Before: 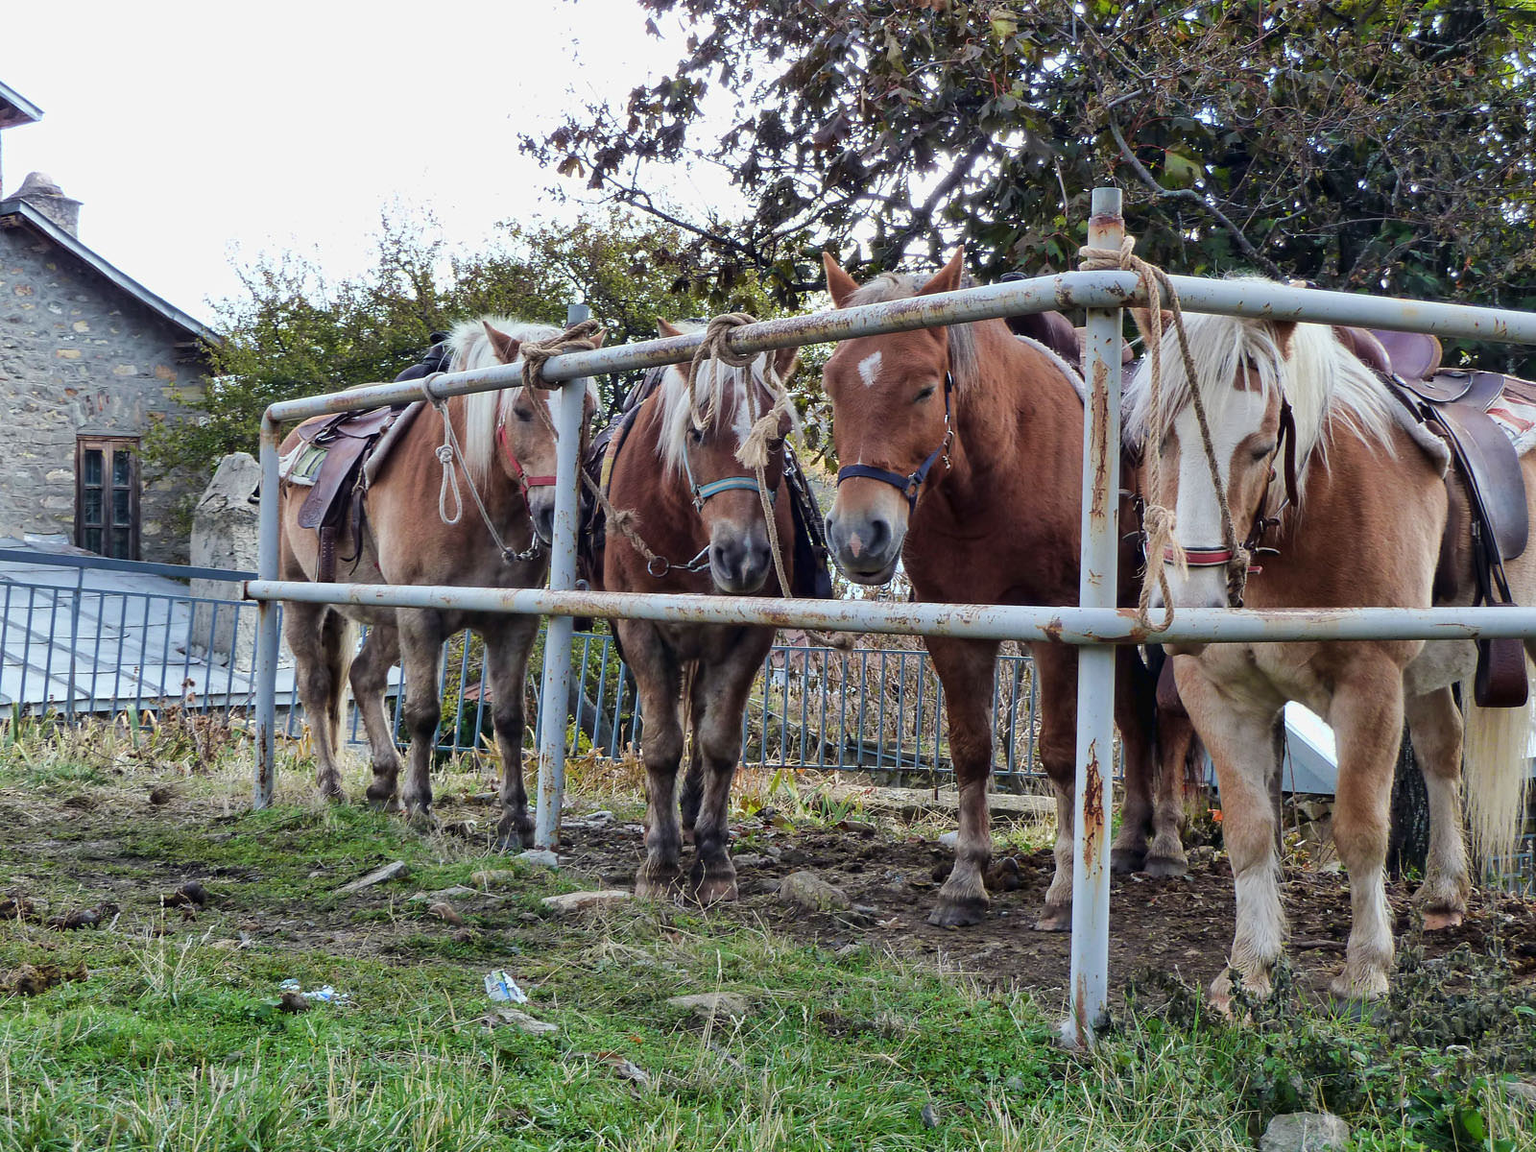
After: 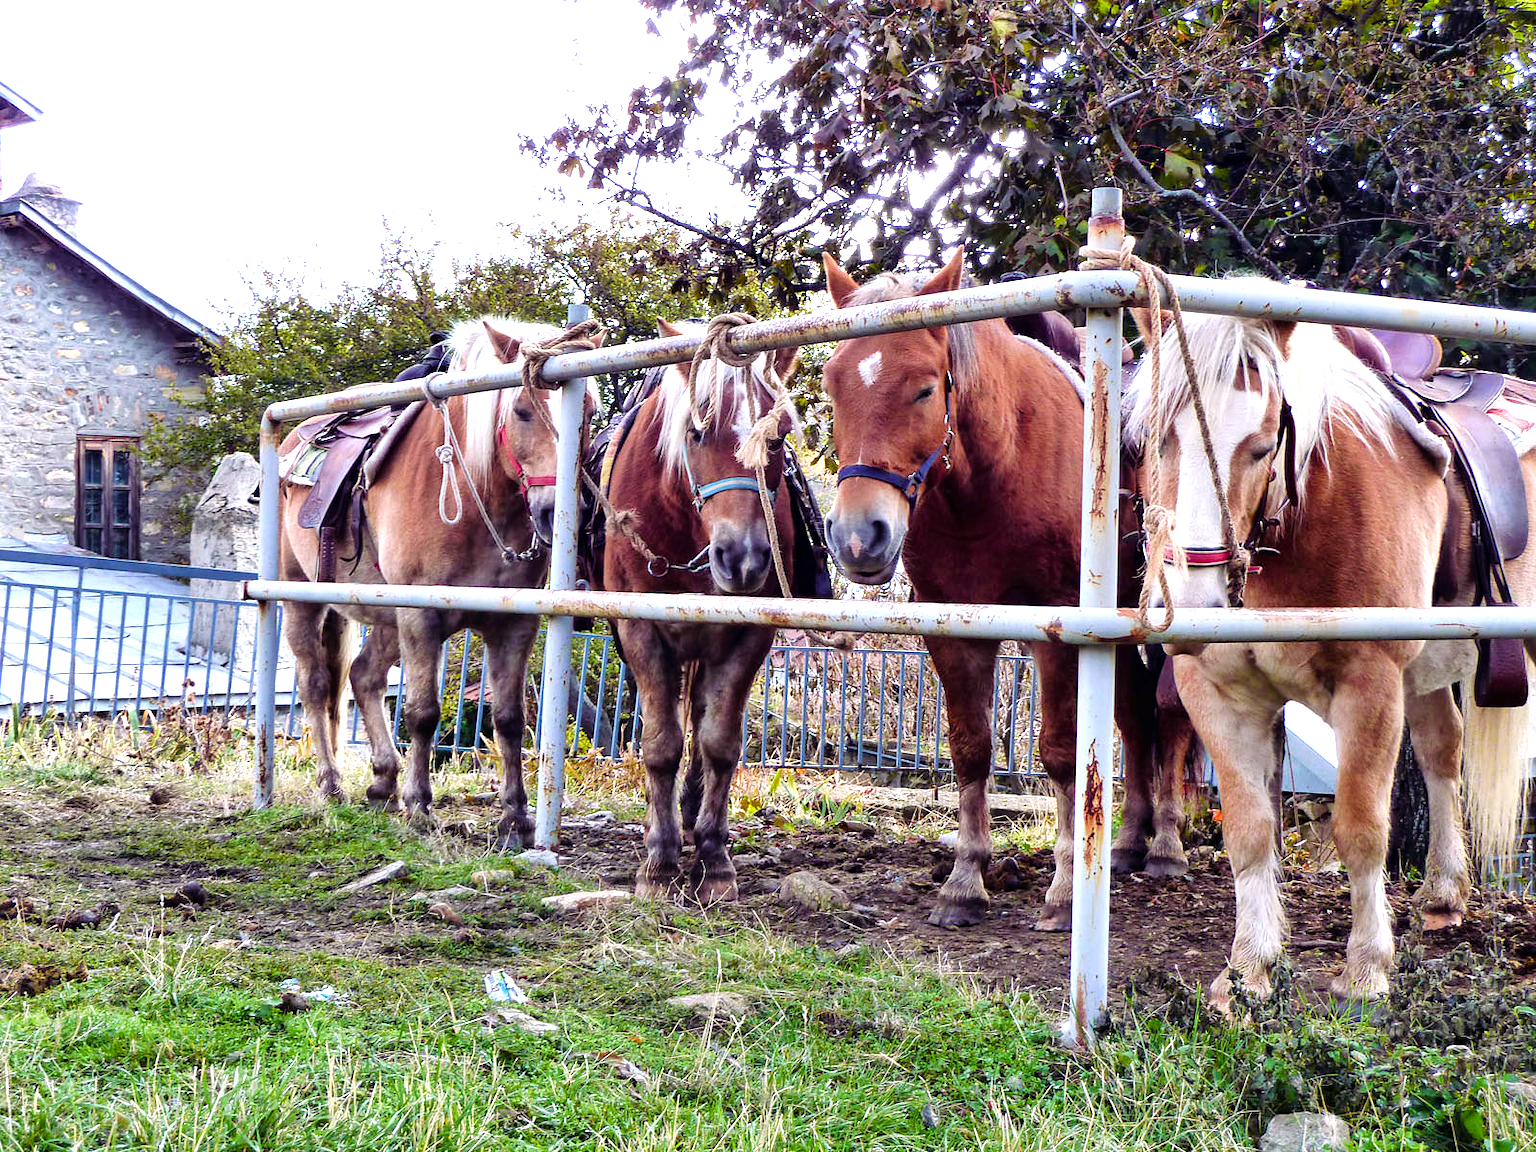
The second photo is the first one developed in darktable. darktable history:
color balance rgb: shadows lift › luminance 0.572%, shadows lift › chroma 6.863%, shadows lift › hue 299.43°, highlights gain › chroma 1.524%, highlights gain › hue 308.51°, perceptual saturation grading › global saturation 34.879%, perceptual saturation grading › highlights -29.997%, perceptual saturation grading › shadows 34.66%, global vibrance 10.707%
tone equalizer: -8 EV -1.11 EV, -7 EV -1.01 EV, -6 EV -0.848 EV, -5 EV -0.583 EV, -3 EV 0.596 EV, -2 EV 0.854 EV, -1 EV 1.01 EV, +0 EV 1.06 EV
